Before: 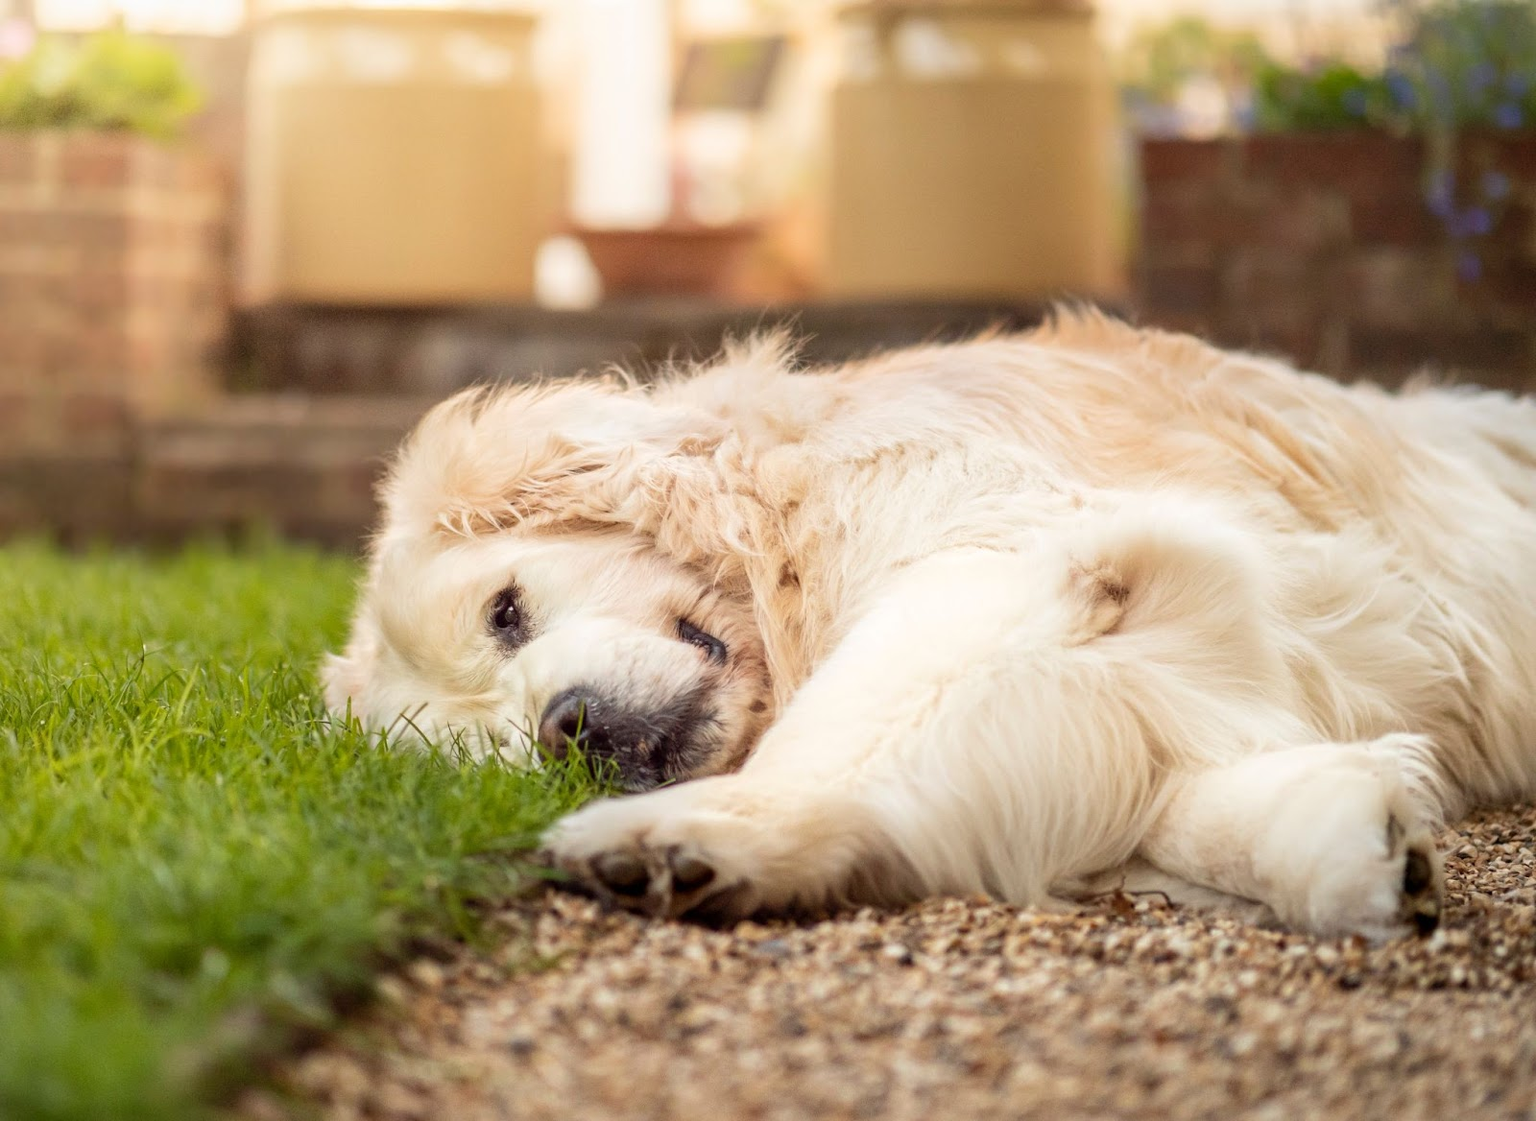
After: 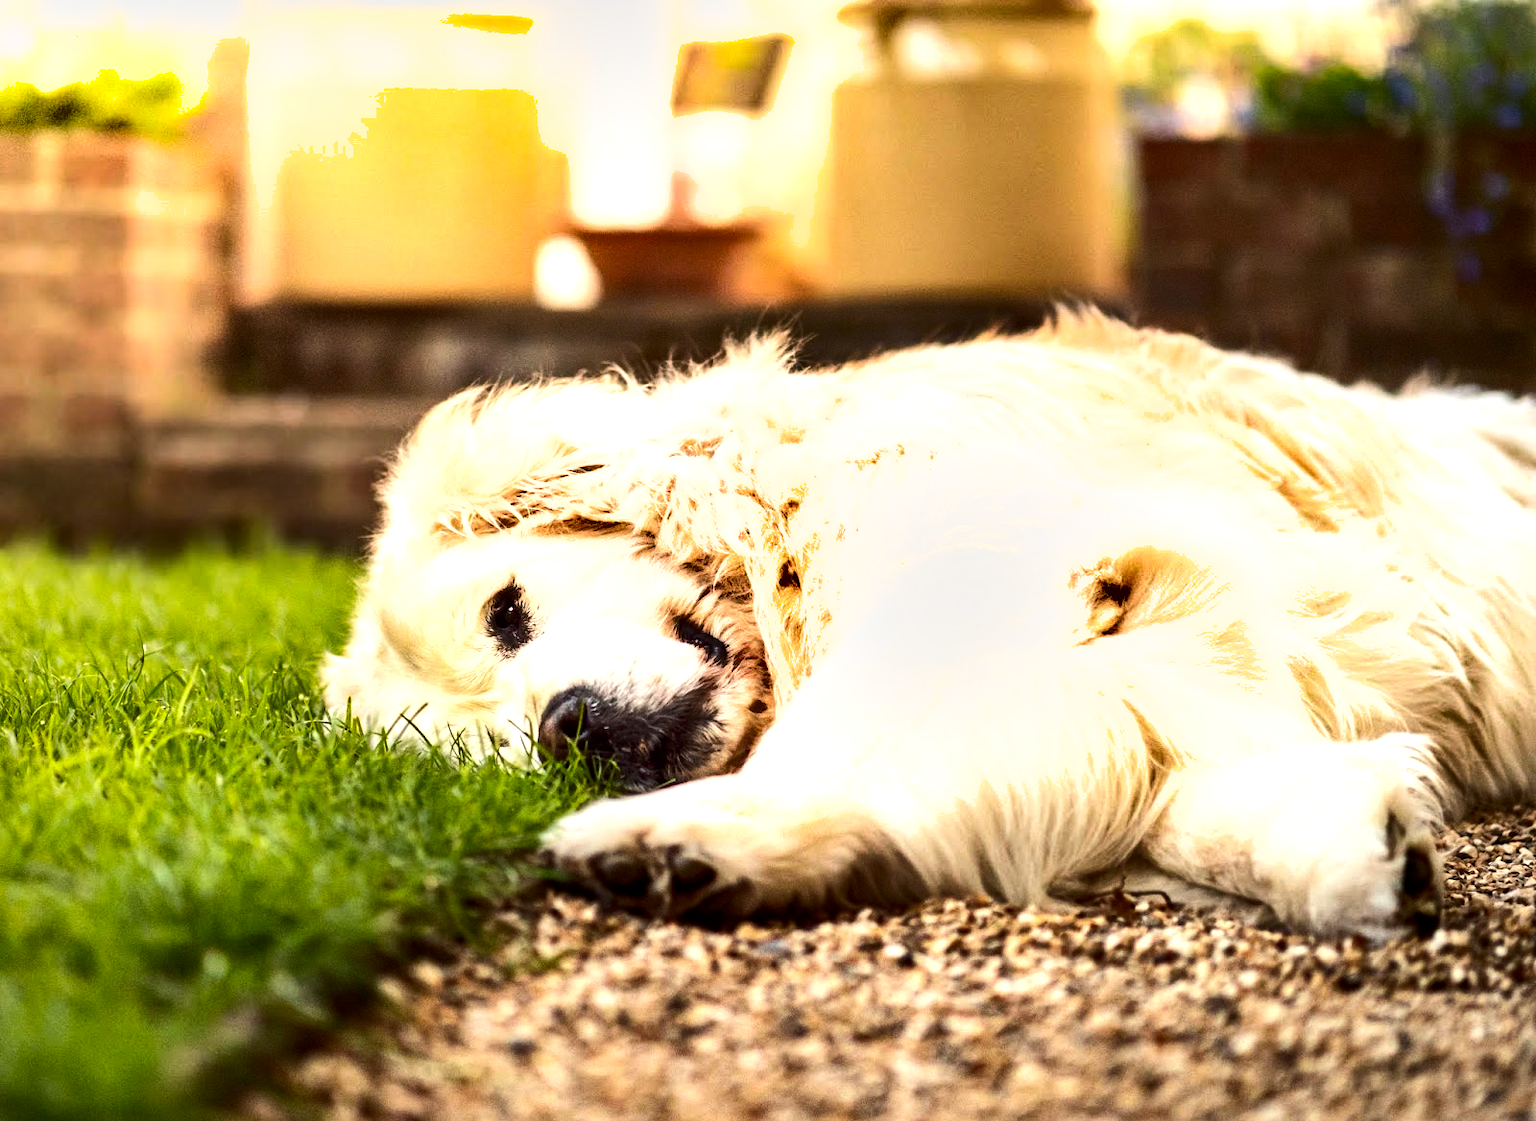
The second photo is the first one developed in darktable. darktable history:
contrast brightness saturation: contrast 0.13, brightness -0.046, saturation 0.151
haze removal: compatibility mode true, adaptive false
shadows and highlights: shadows 25.2, highlights -48.16, soften with gaussian
tone equalizer: -8 EV -1.07 EV, -7 EV -1.02 EV, -6 EV -0.828 EV, -5 EV -0.556 EV, -3 EV 0.59 EV, -2 EV 0.878 EV, -1 EV 1.01 EV, +0 EV 1.07 EV, edges refinement/feathering 500, mask exposure compensation -1.57 EV, preserve details no
